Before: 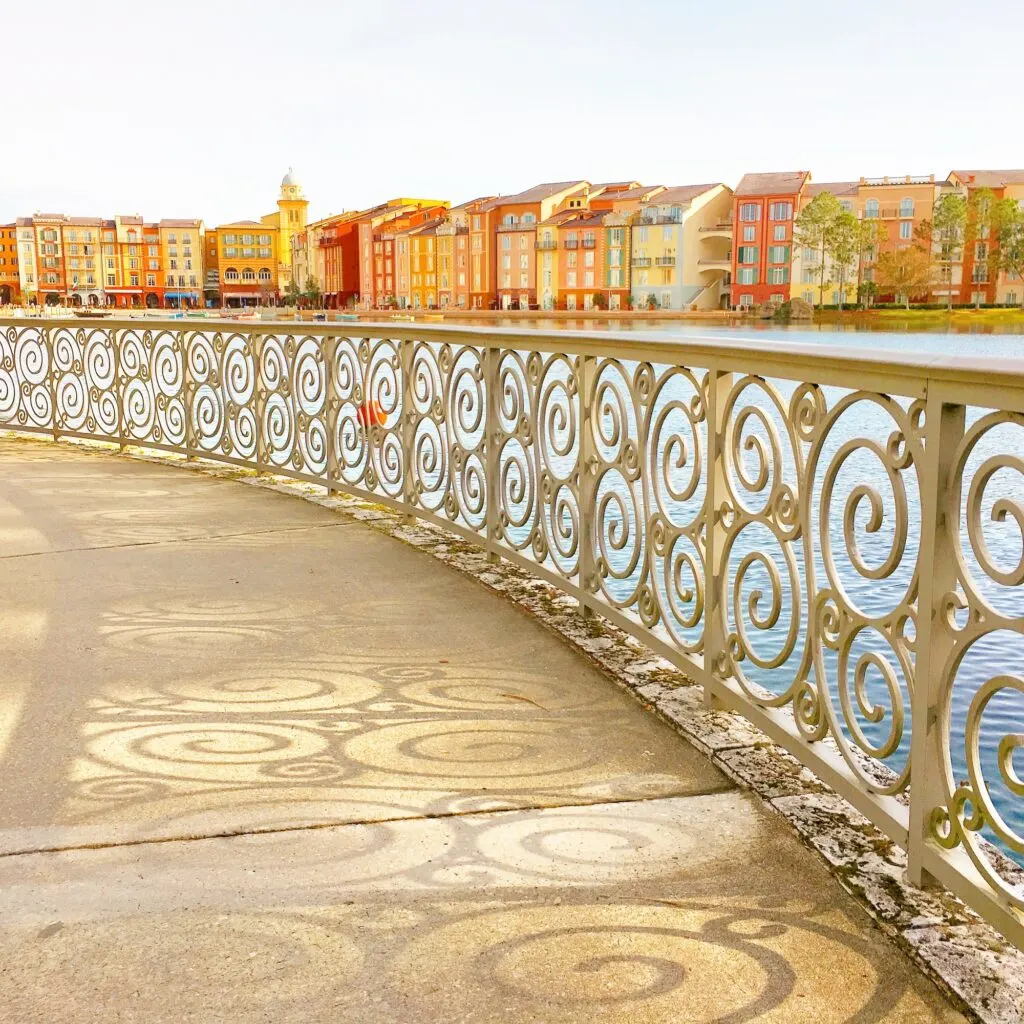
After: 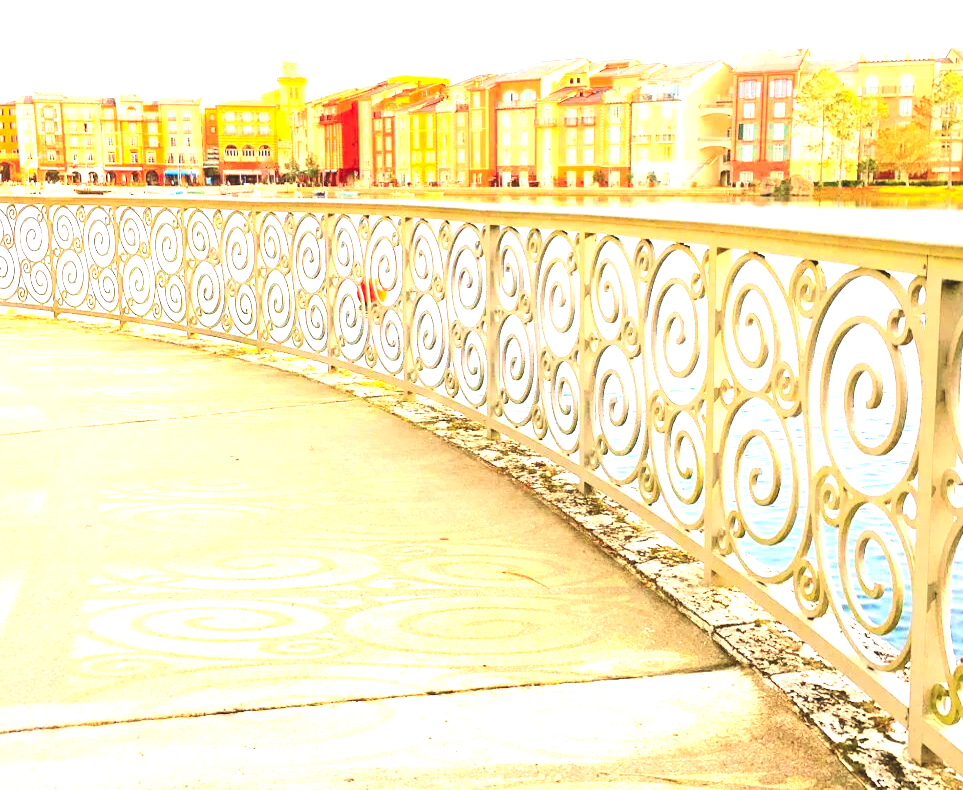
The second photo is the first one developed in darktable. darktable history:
crop and rotate: angle 0.048°, top 12.035%, right 5.83%, bottom 10.742%
exposure: black level correction -0.023, exposure 1.393 EV, compensate exposure bias true, compensate highlight preservation false
contrast brightness saturation: contrast 0.22, brightness -0.186, saturation 0.232
